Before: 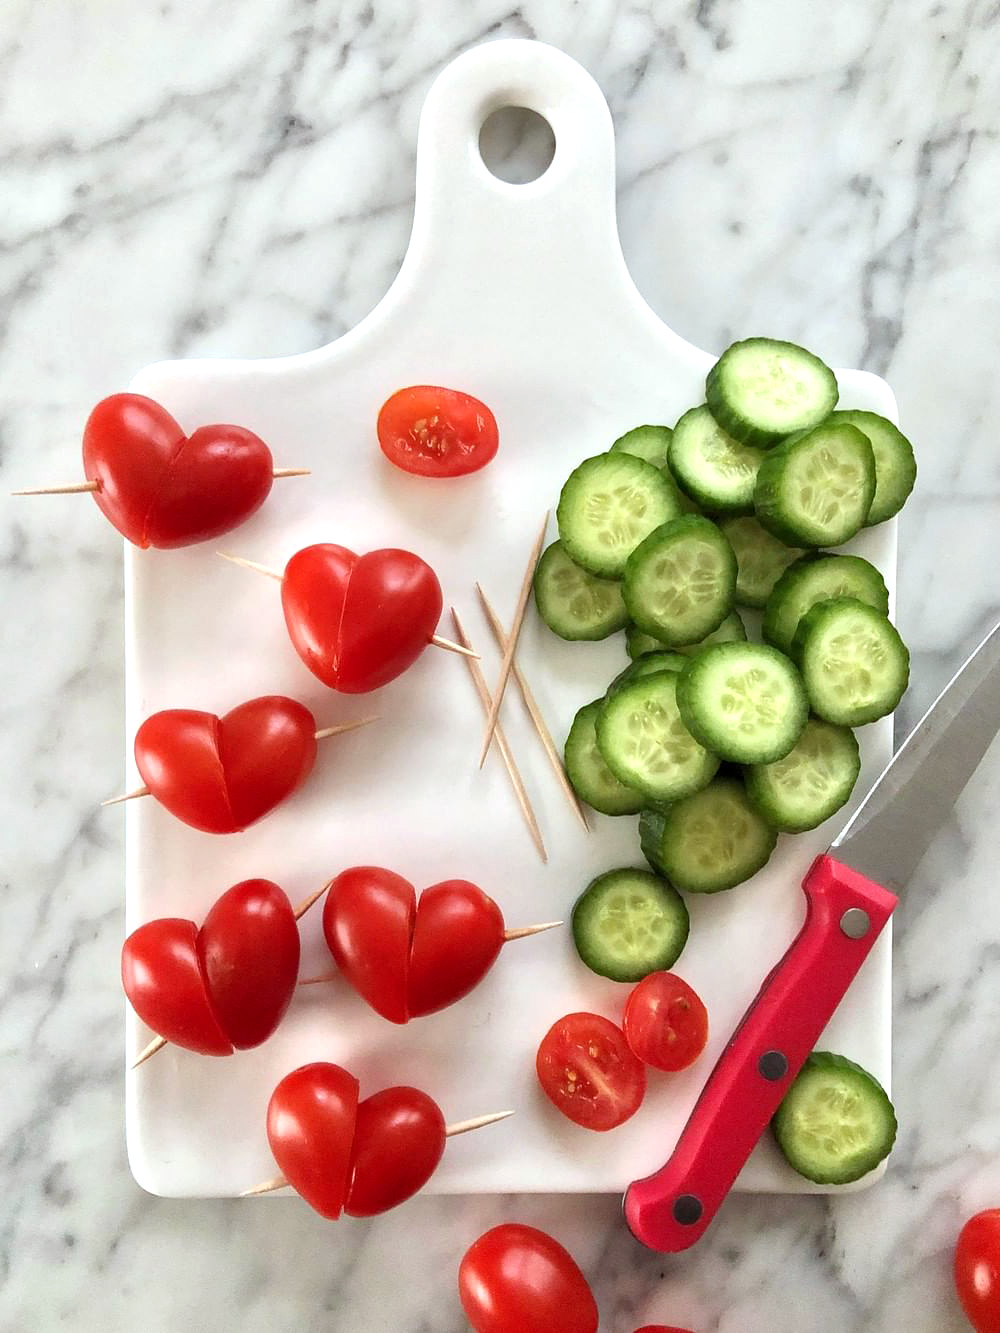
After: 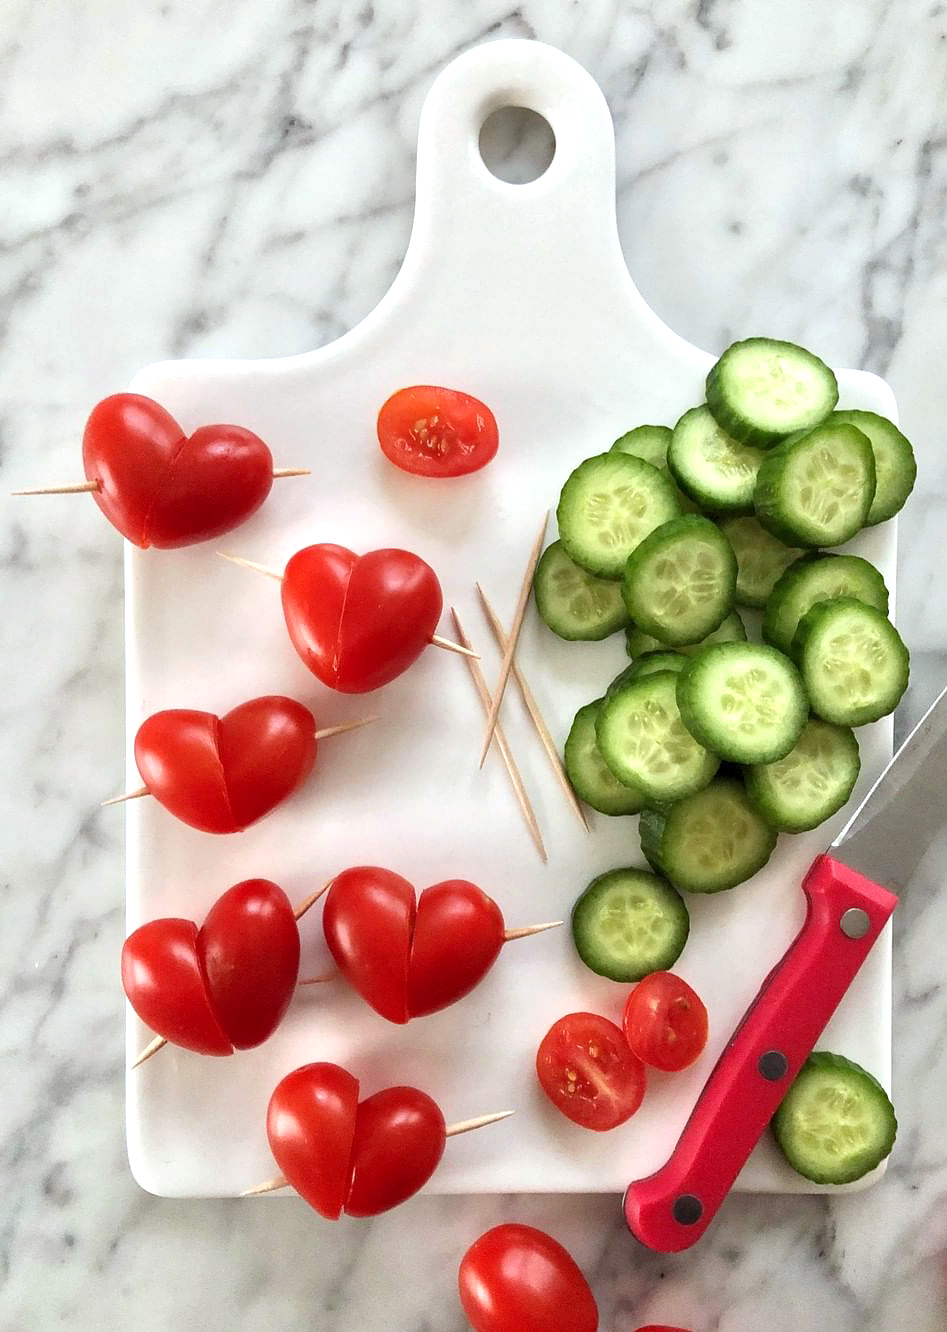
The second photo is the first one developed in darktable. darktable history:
crop and rotate: left 0%, right 5.272%
